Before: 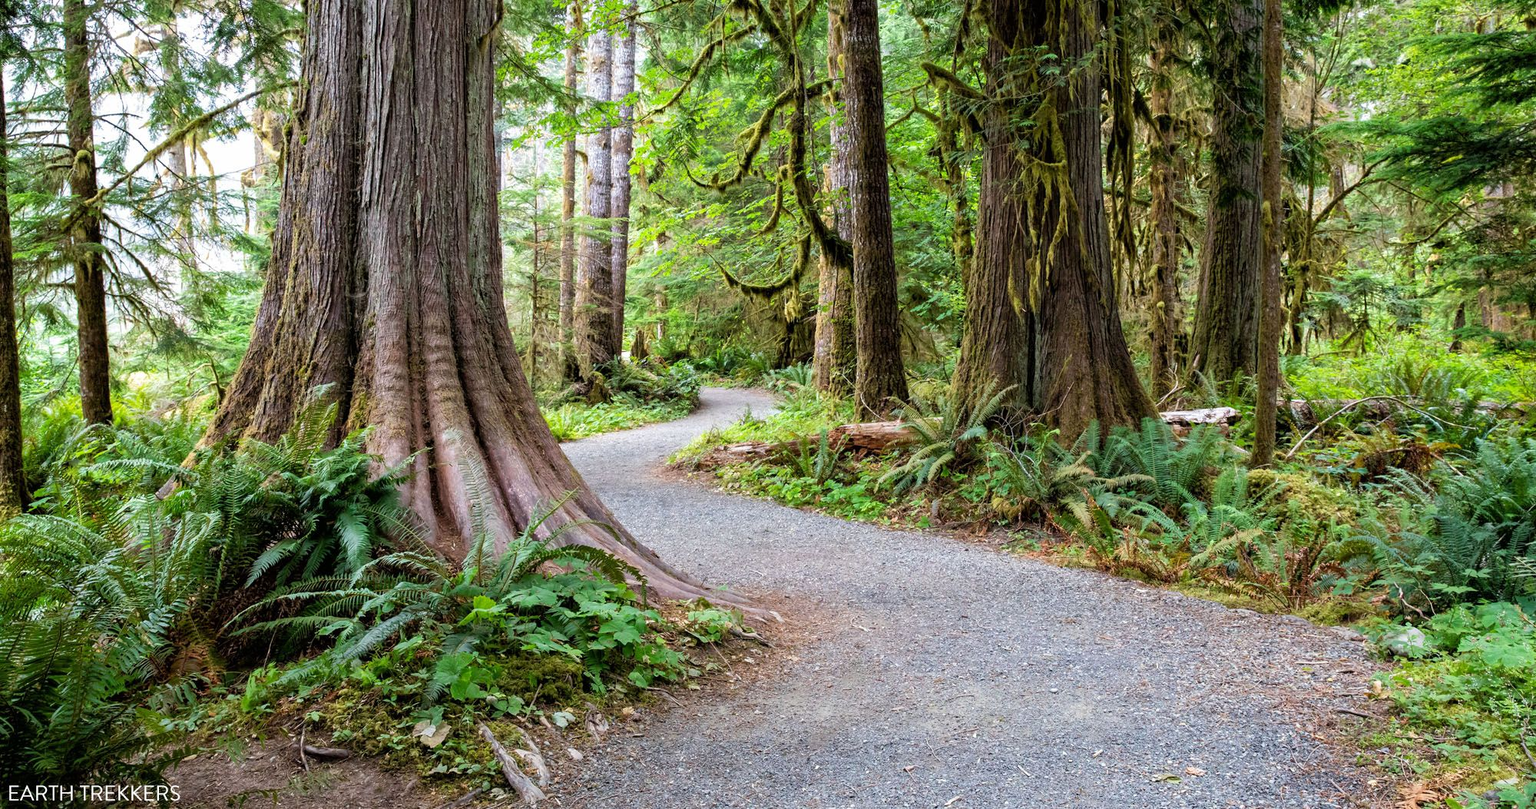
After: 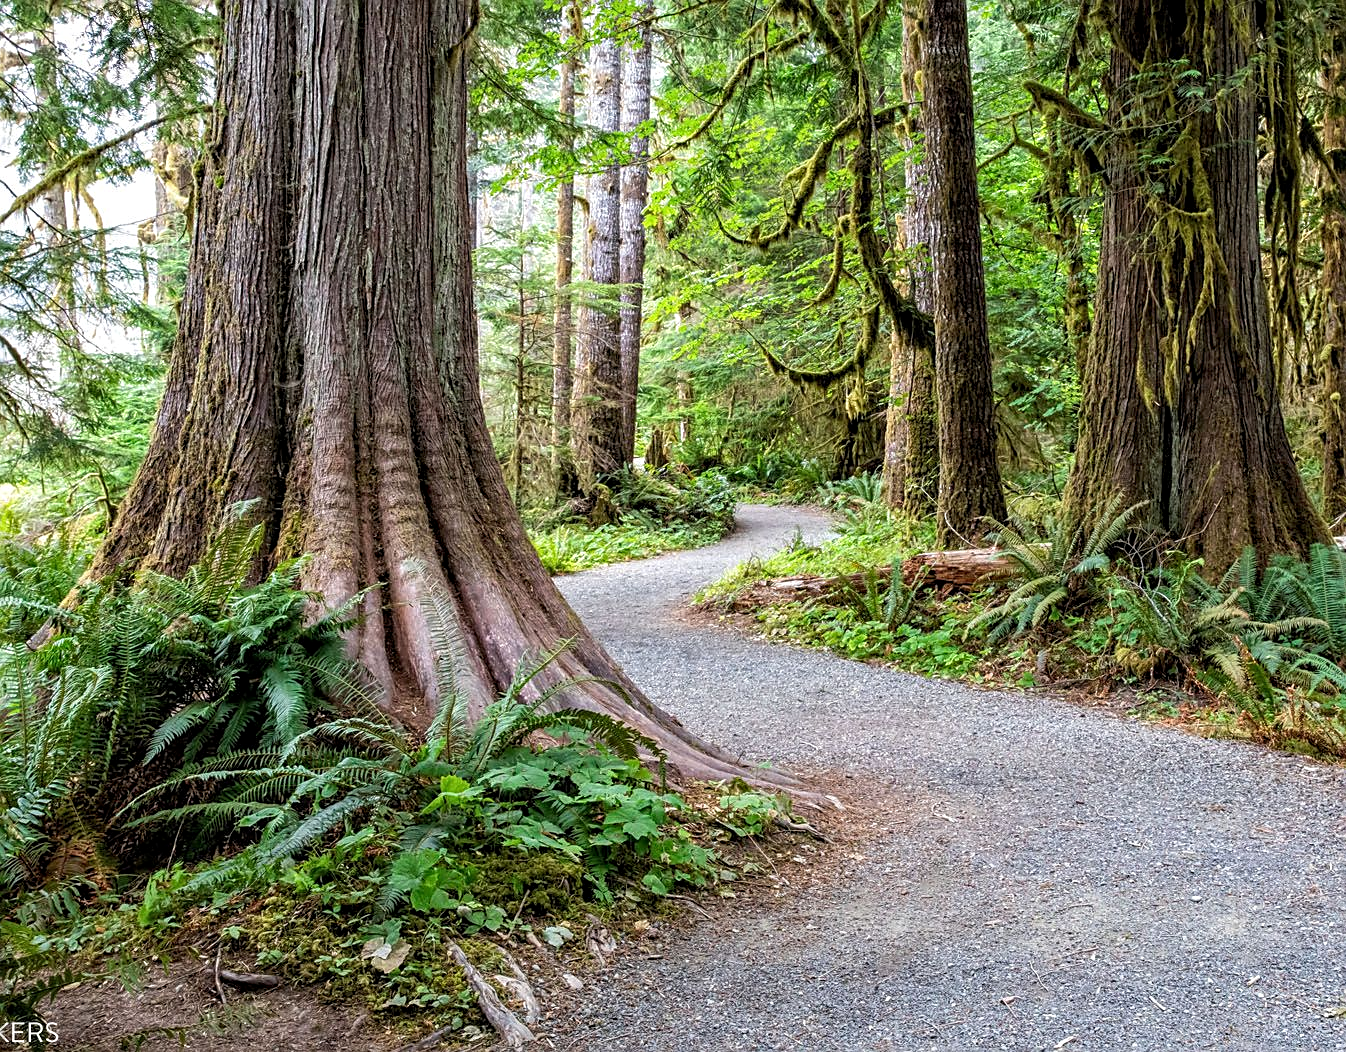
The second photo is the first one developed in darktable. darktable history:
crop and rotate: left 8.844%, right 23.815%
sharpen: on, module defaults
local contrast: on, module defaults
